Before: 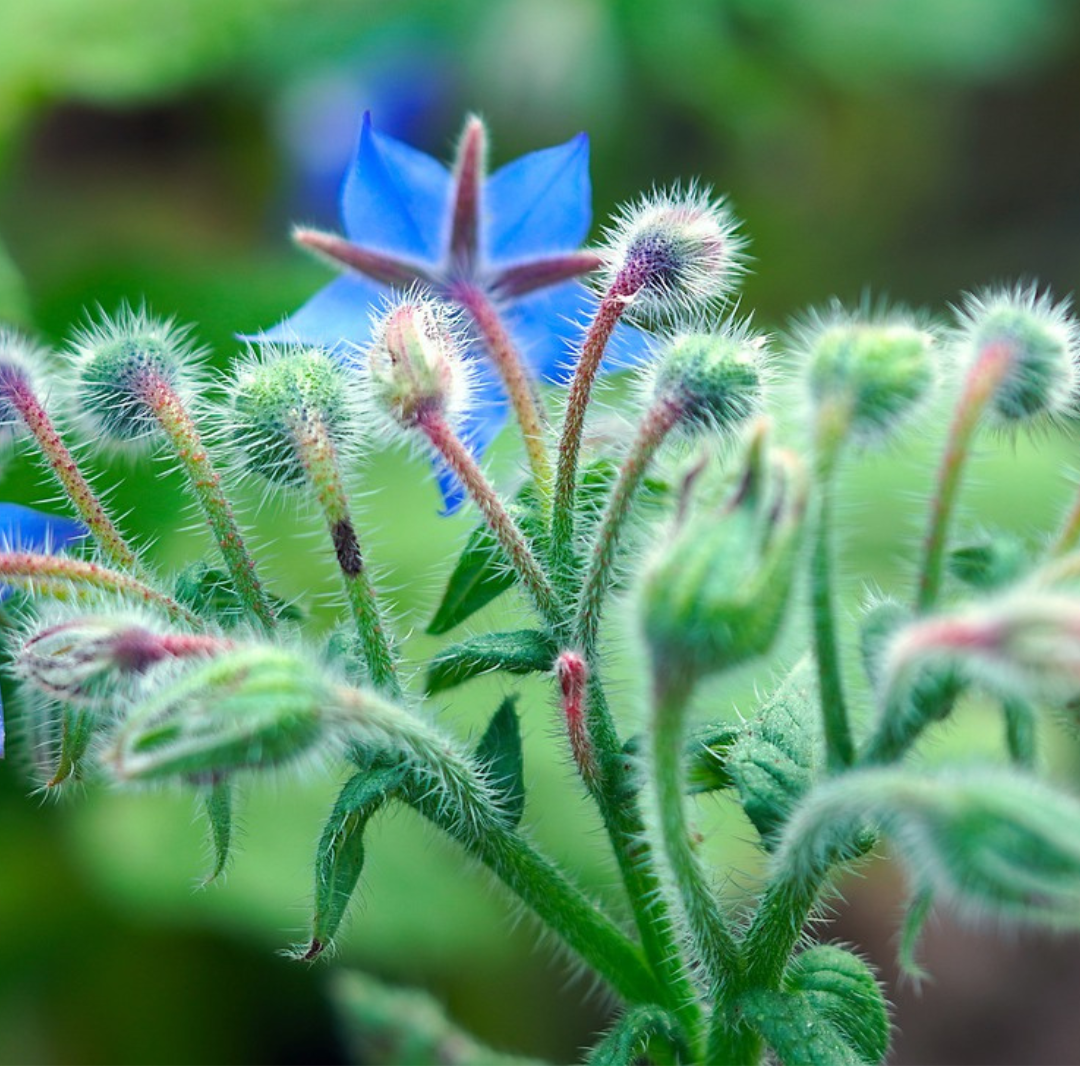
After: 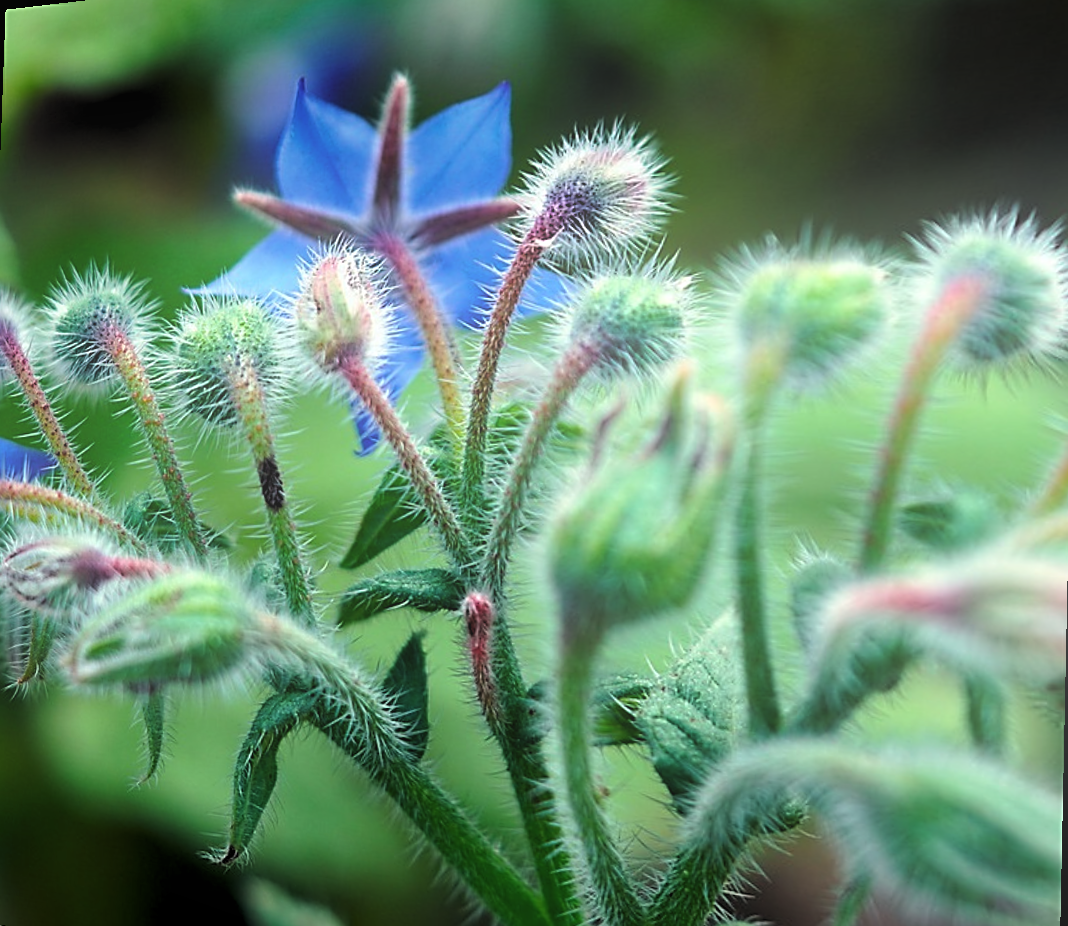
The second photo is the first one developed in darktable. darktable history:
bloom: on, module defaults
sharpen: on, module defaults
rotate and perspective: rotation 1.69°, lens shift (vertical) -0.023, lens shift (horizontal) -0.291, crop left 0.025, crop right 0.988, crop top 0.092, crop bottom 0.842
levels: levels [0.116, 0.574, 1]
